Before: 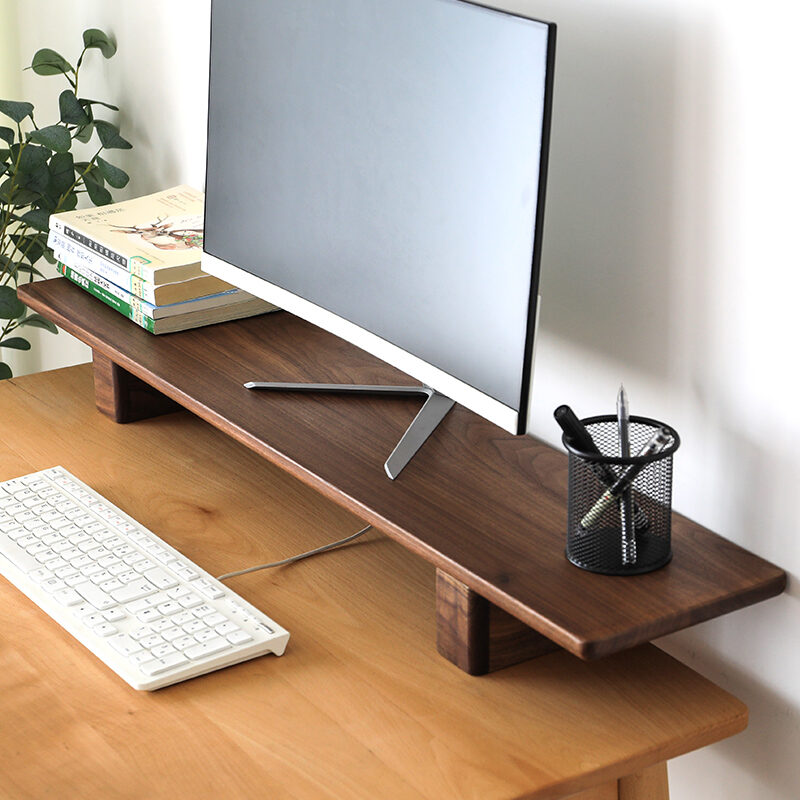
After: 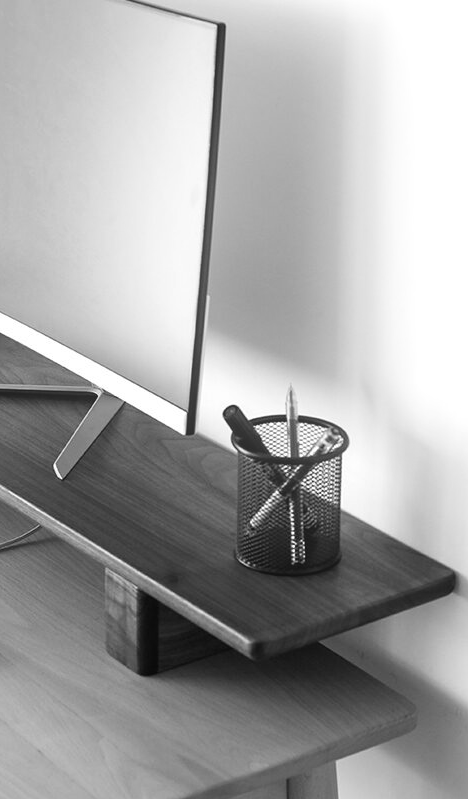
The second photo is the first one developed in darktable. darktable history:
crop: left 41.402%
bloom: size 15%, threshold 97%, strength 7%
monochrome: on, module defaults
